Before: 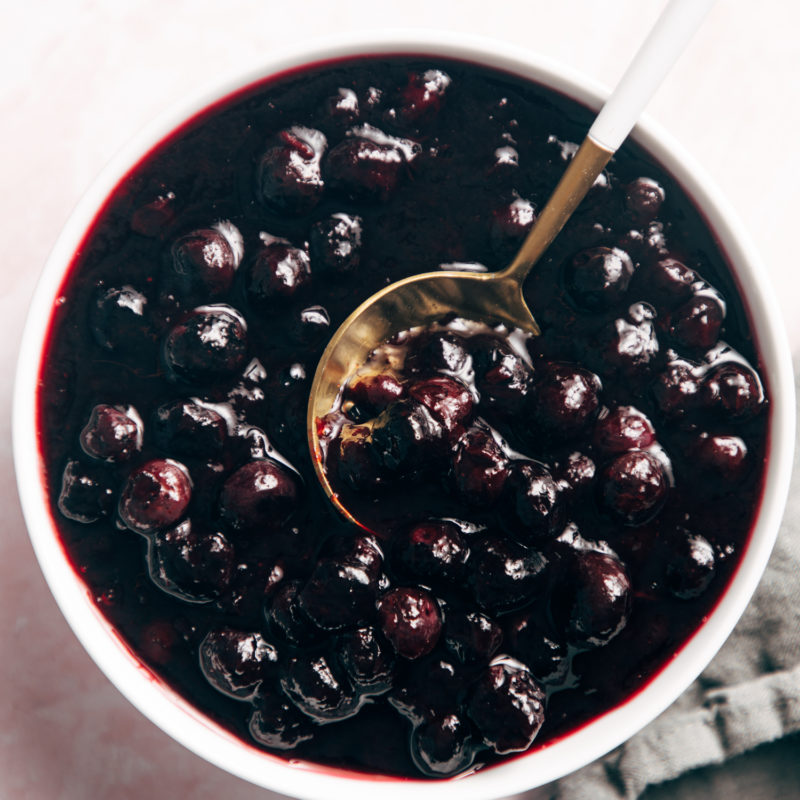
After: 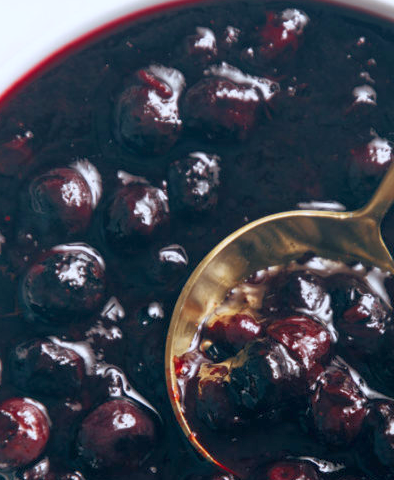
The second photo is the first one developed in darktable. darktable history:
crop: left 17.835%, top 7.675%, right 32.881%, bottom 32.213%
rgb curve: curves: ch0 [(0, 0) (0.072, 0.166) (0.217, 0.293) (0.414, 0.42) (1, 1)], compensate middle gray true, preserve colors basic power
white balance: red 0.954, blue 1.079
